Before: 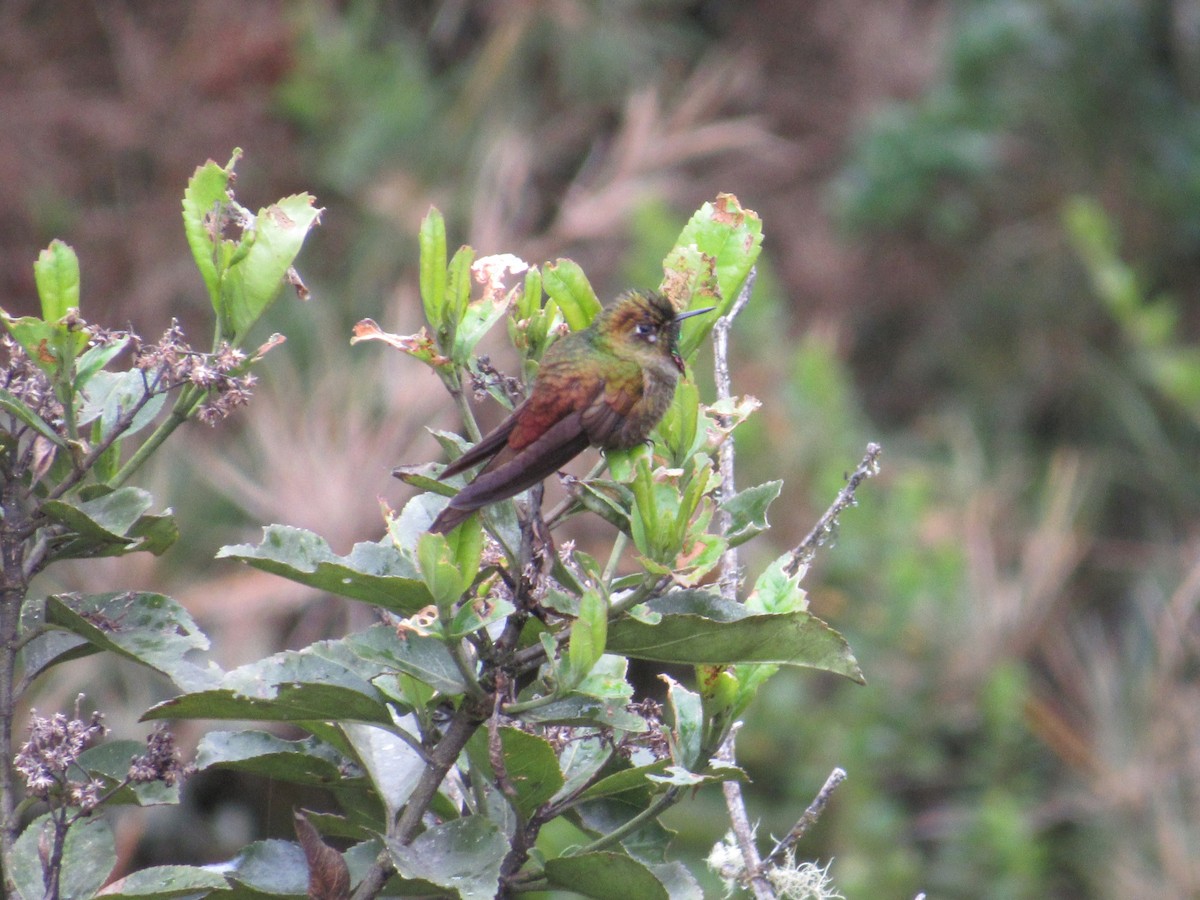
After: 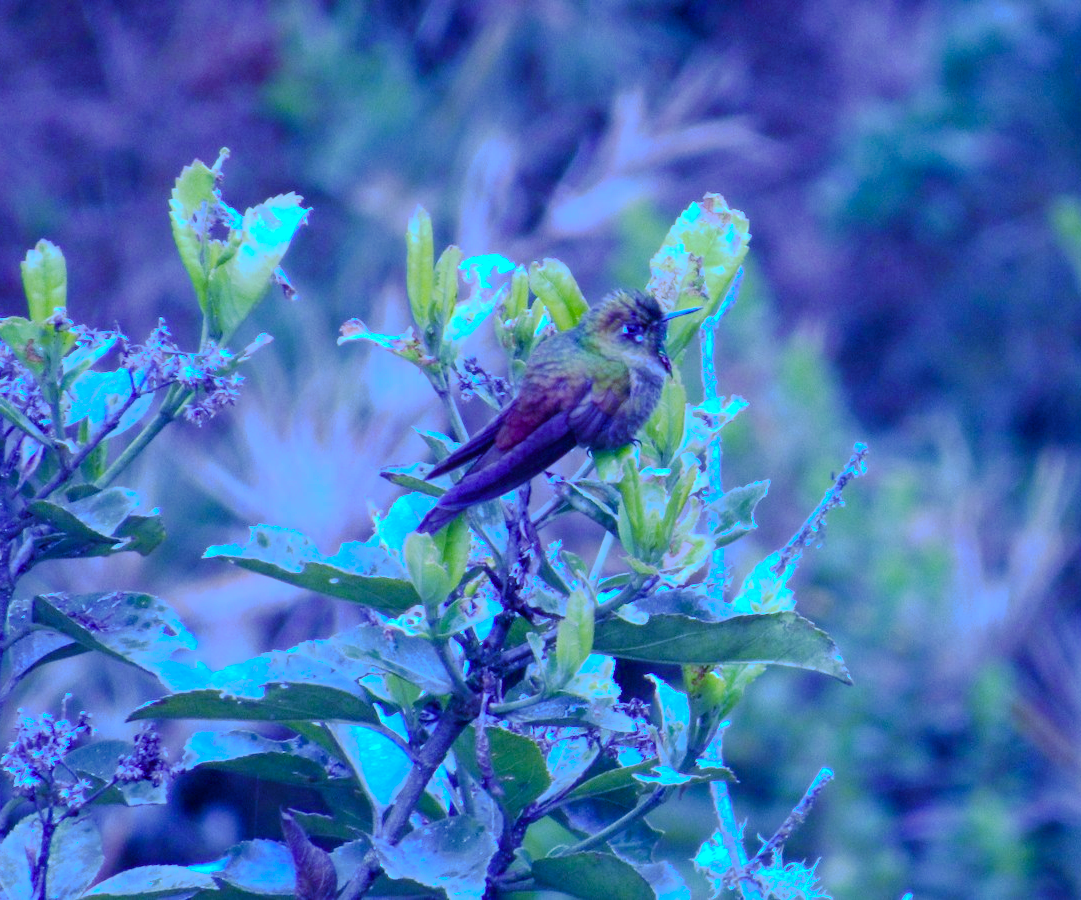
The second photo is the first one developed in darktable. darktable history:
tone curve: curves: ch0 [(0, 0) (0.003, 0.003) (0.011, 0.011) (0.025, 0.025) (0.044, 0.044) (0.069, 0.068) (0.1, 0.098) (0.136, 0.134) (0.177, 0.175) (0.224, 0.221) (0.277, 0.273) (0.335, 0.33) (0.399, 0.393) (0.468, 0.461) (0.543, 0.534) (0.623, 0.614) (0.709, 0.69) (0.801, 0.752) (0.898, 0.835) (1, 1)], preserve colors none
crop and rotate: left 1.088%, right 8.807%
color balance rgb: shadows lift › luminance -28.76%, shadows lift › chroma 15%, shadows lift › hue 270°, power › chroma 1%, power › hue 255°, highlights gain › luminance 7.14%, highlights gain › chroma 2%, highlights gain › hue 90°, global offset › luminance -0.29%, global offset › hue 260°, perceptual saturation grading › global saturation 20%, perceptual saturation grading › highlights -13.92%, perceptual saturation grading › shadows 50%
white balance: red 0.766, blue 1.537
